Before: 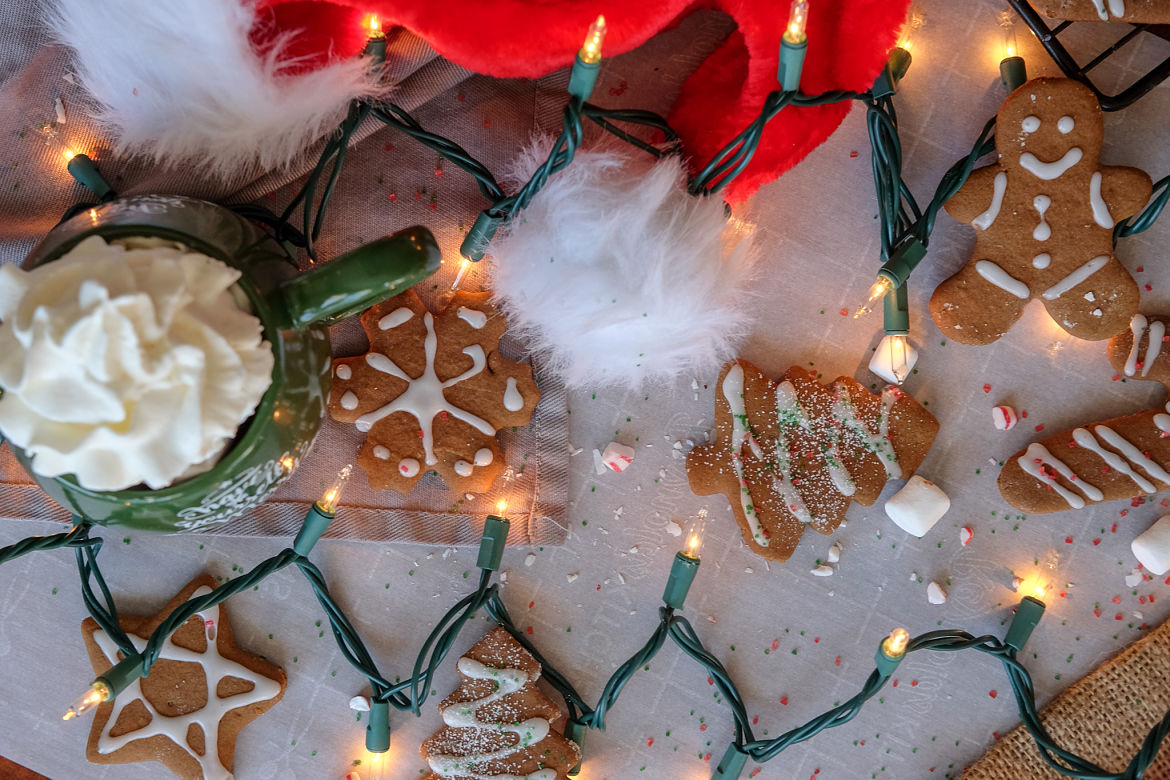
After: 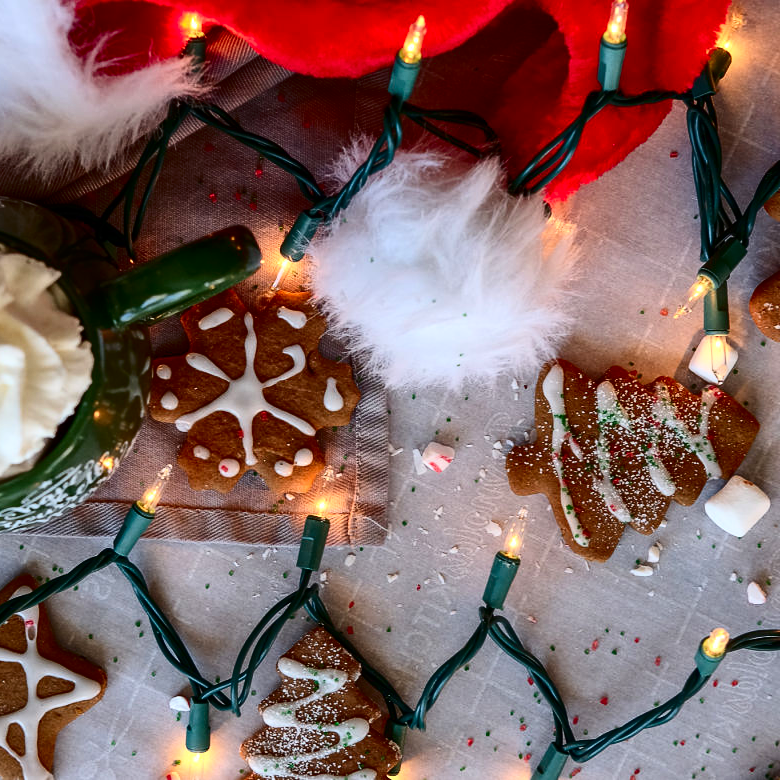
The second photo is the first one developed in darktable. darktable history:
crop and rotate: left 15.446%, right 17.836%
contrast brightness saturation: contrast 0.32, brightness -0.08, saturation 0.17
